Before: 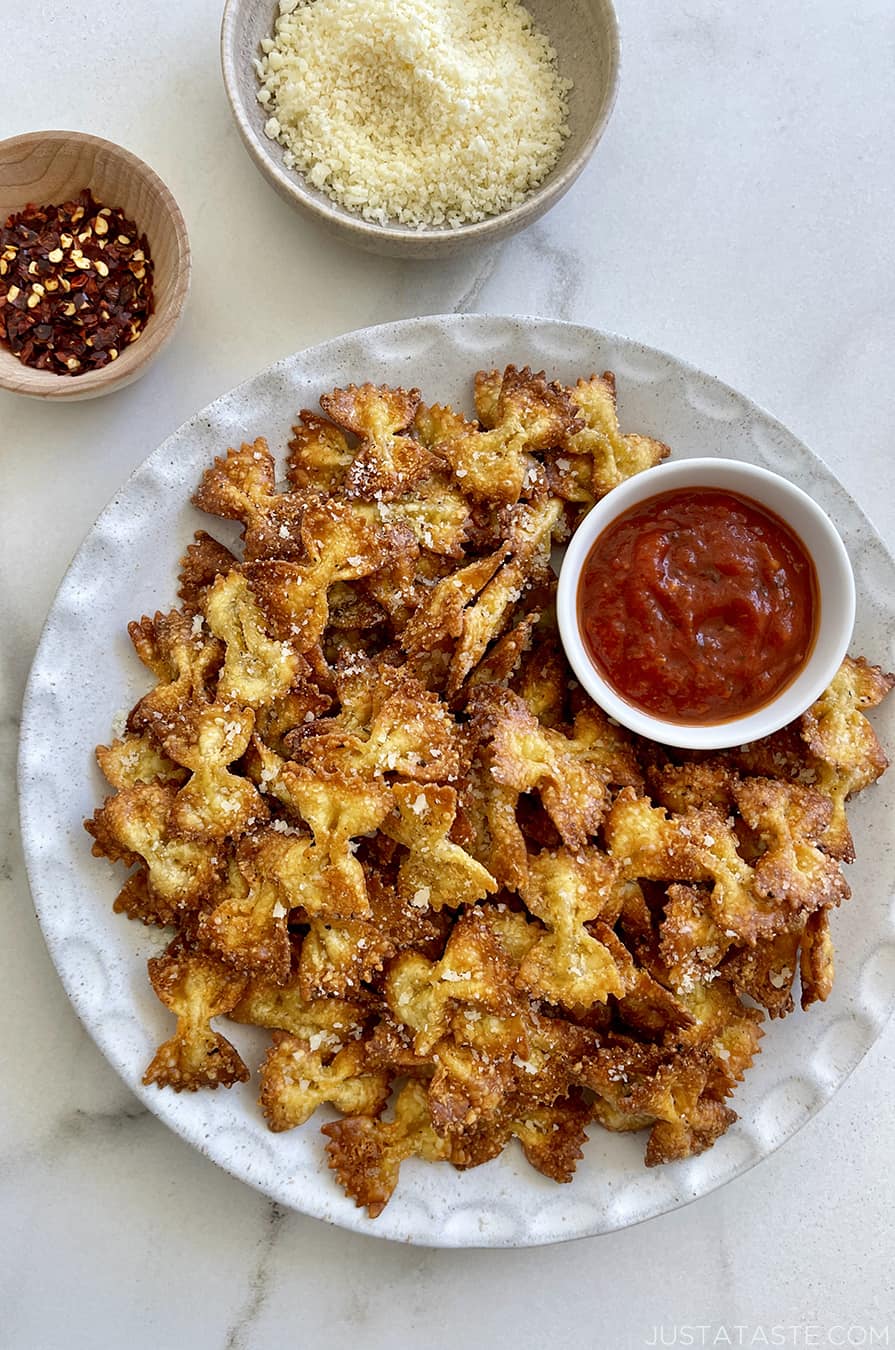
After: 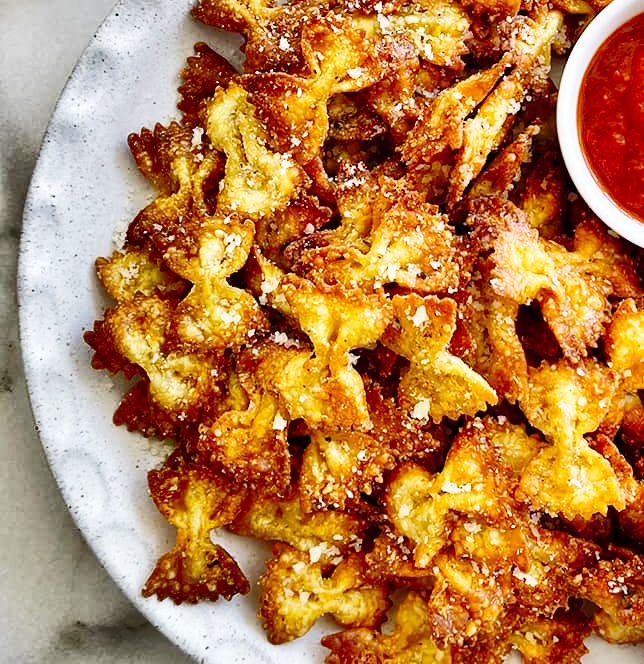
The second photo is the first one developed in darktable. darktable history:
base curve: curves: ch0 [(0, 0) (0.028, 0.03) (0.121, 0.232) (0.46, 0.748) (0.859, 0.968) (1, 1)], preserve colors none
shadows and highlights: shadows 24.58, highlights -77.35, soften with gaussian
crop: top 36.208%, right 28.001%, bottom 14.536%
